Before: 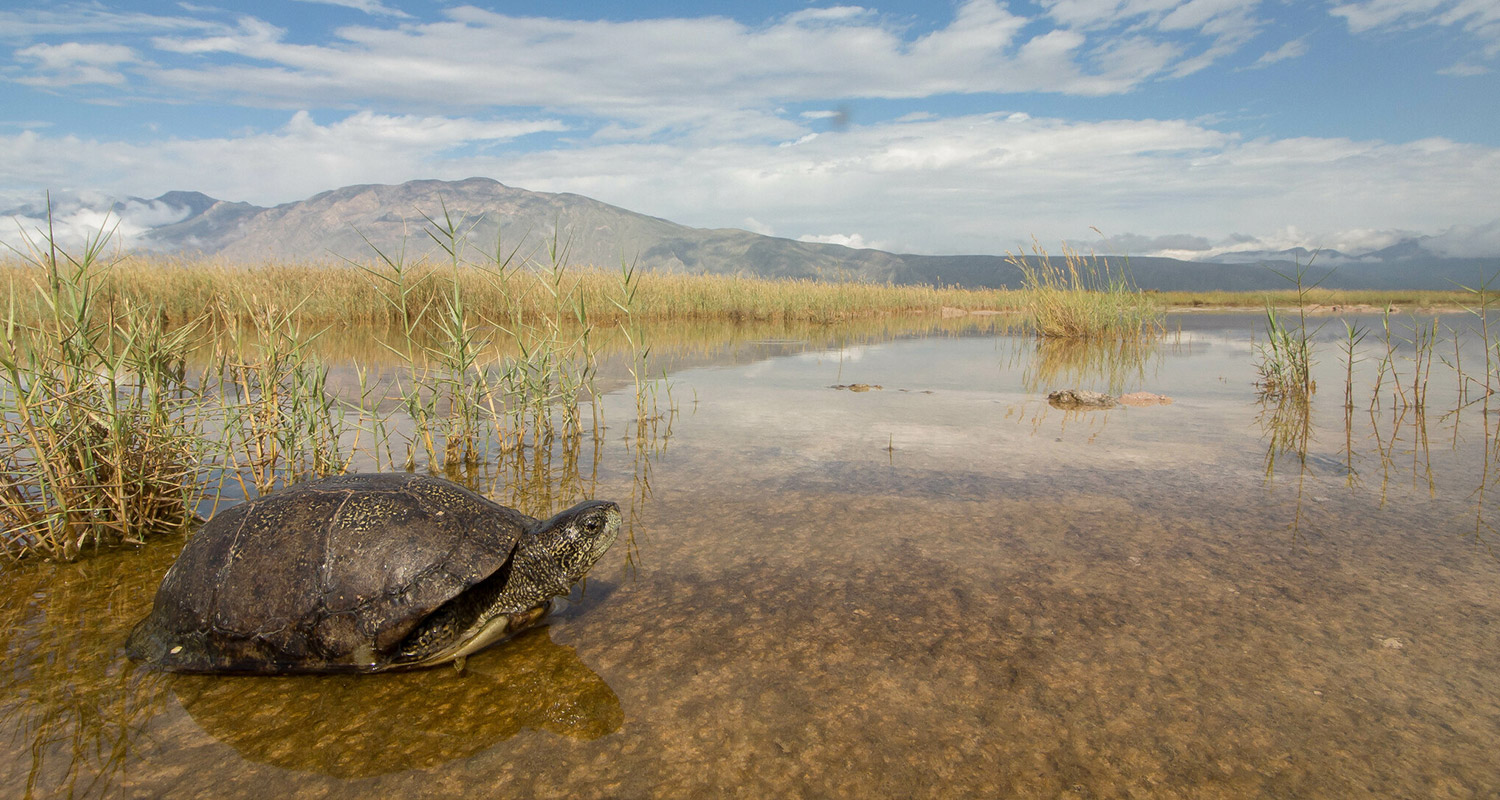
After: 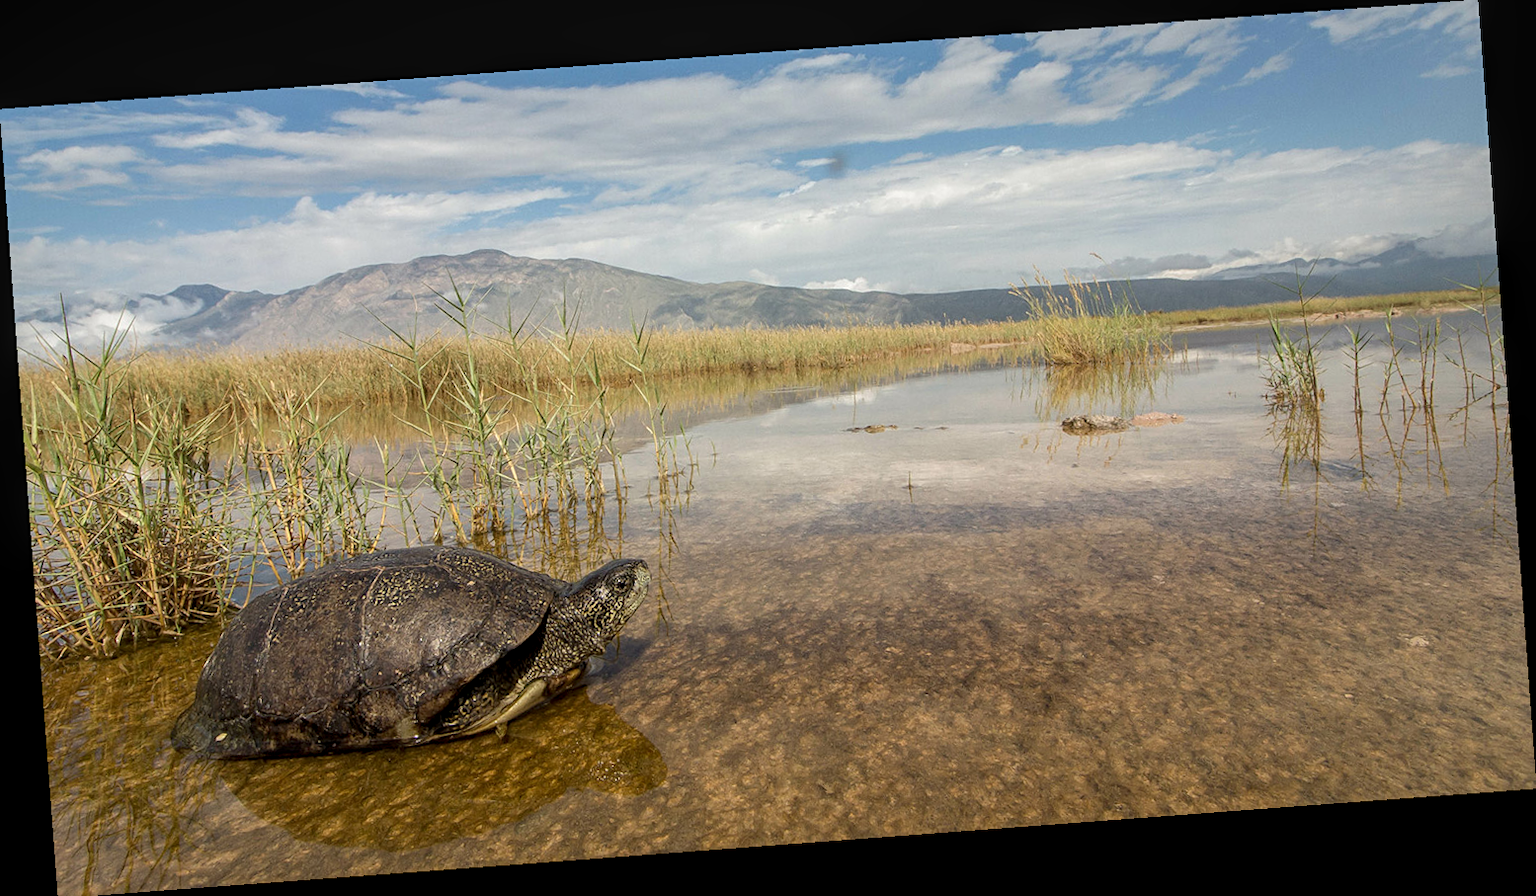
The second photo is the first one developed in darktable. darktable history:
rotate and perspective: rotation -4.25°, automatic cropping off
sharpen: amount 0.2
local contrast: on, module defaults
